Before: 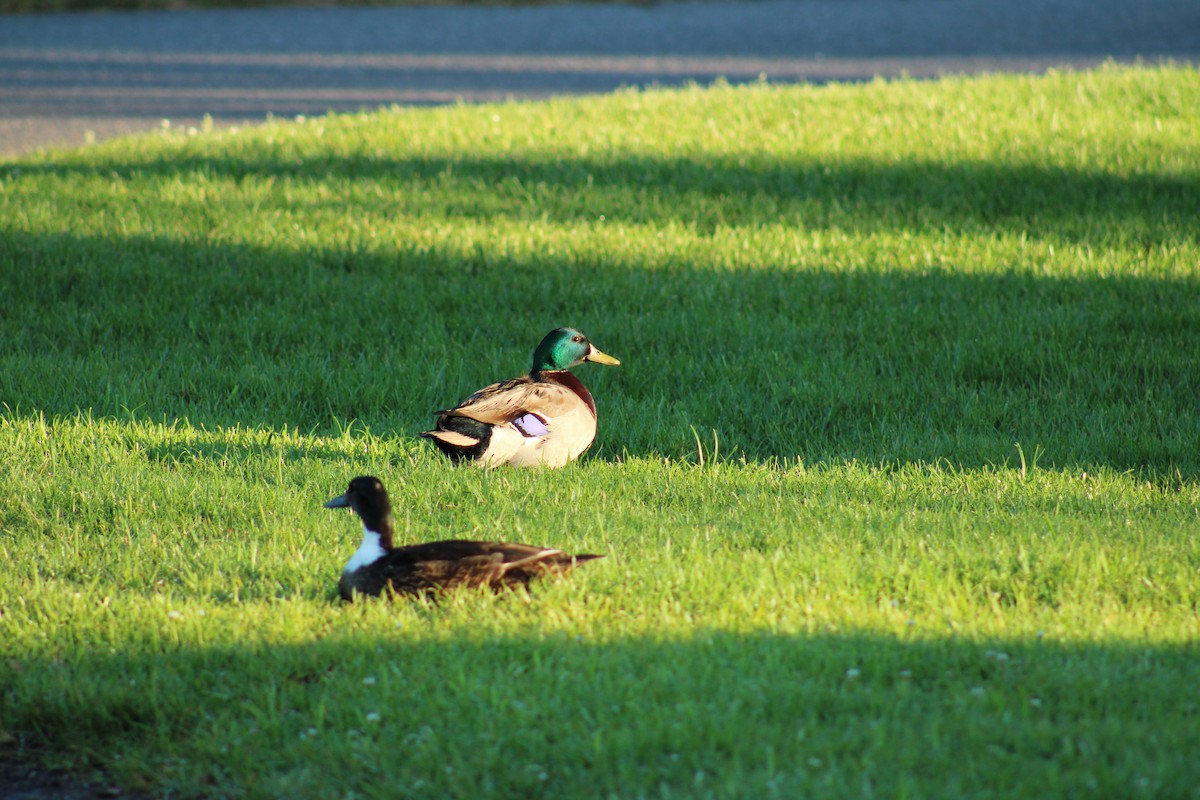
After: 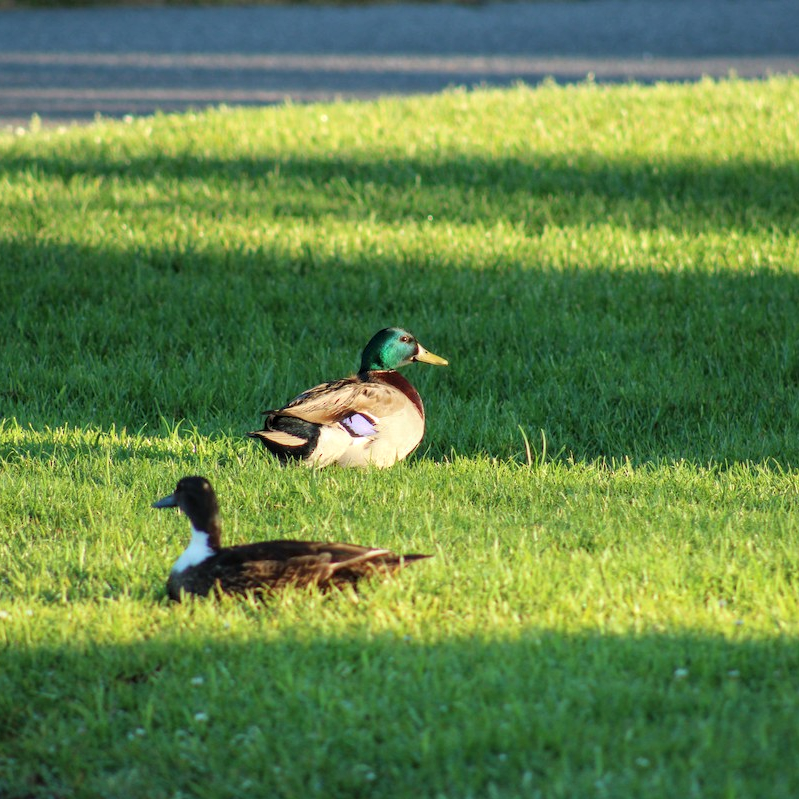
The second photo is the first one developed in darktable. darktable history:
crop and rotate: left 14.385%, right 18.948%
local contrast: on, module defaults
